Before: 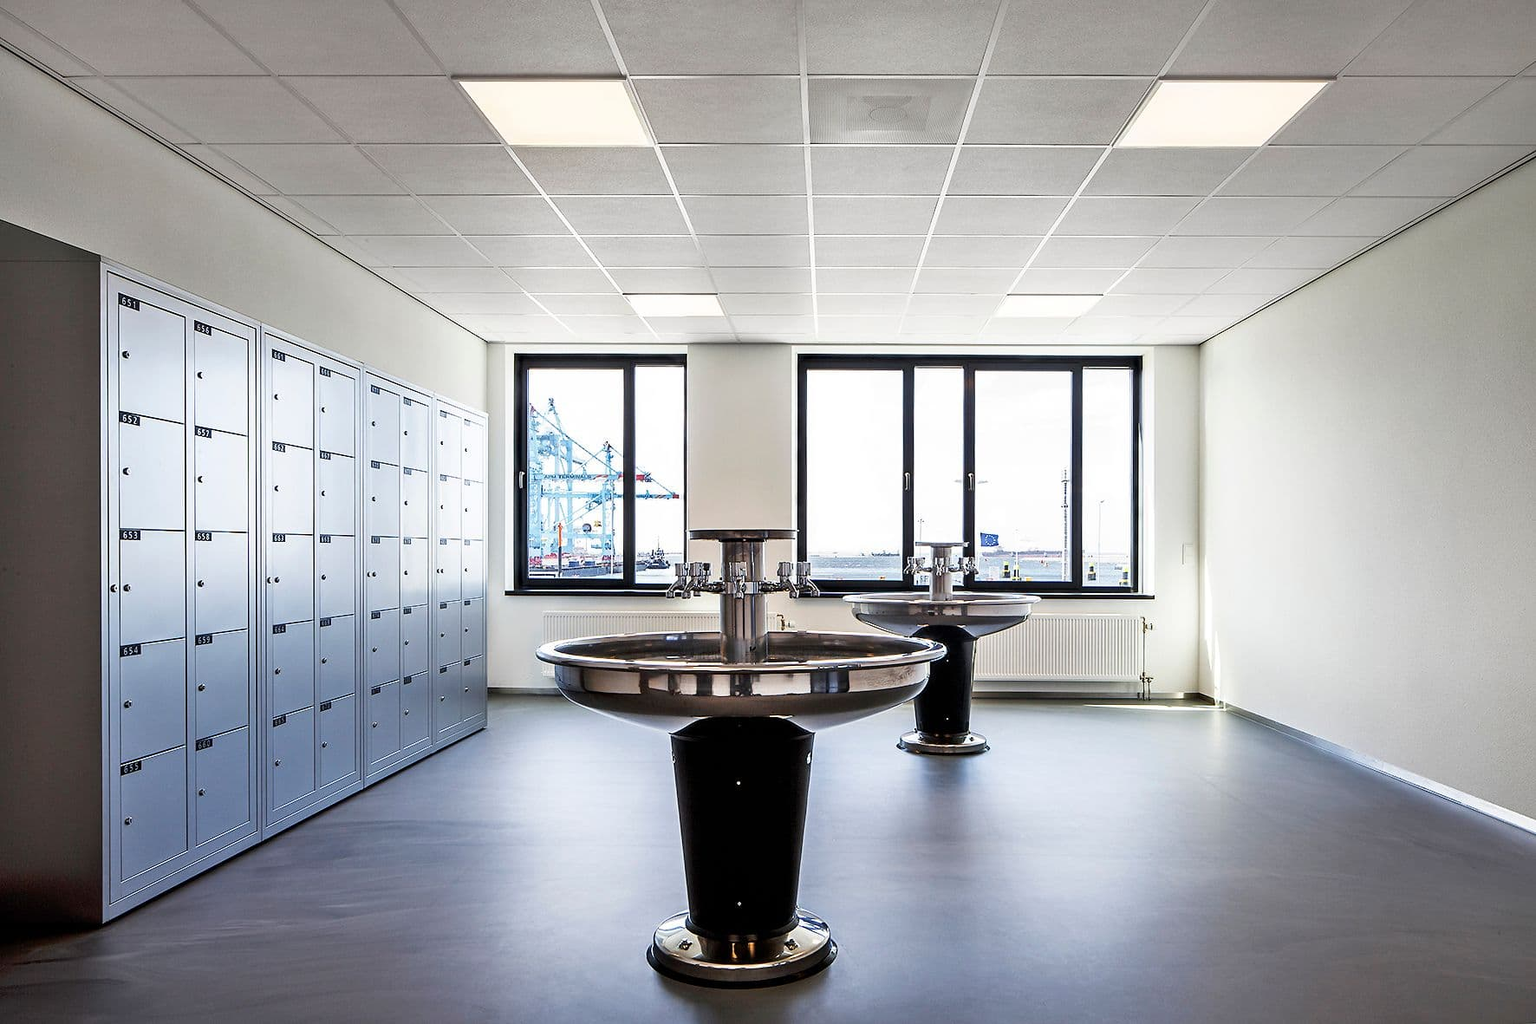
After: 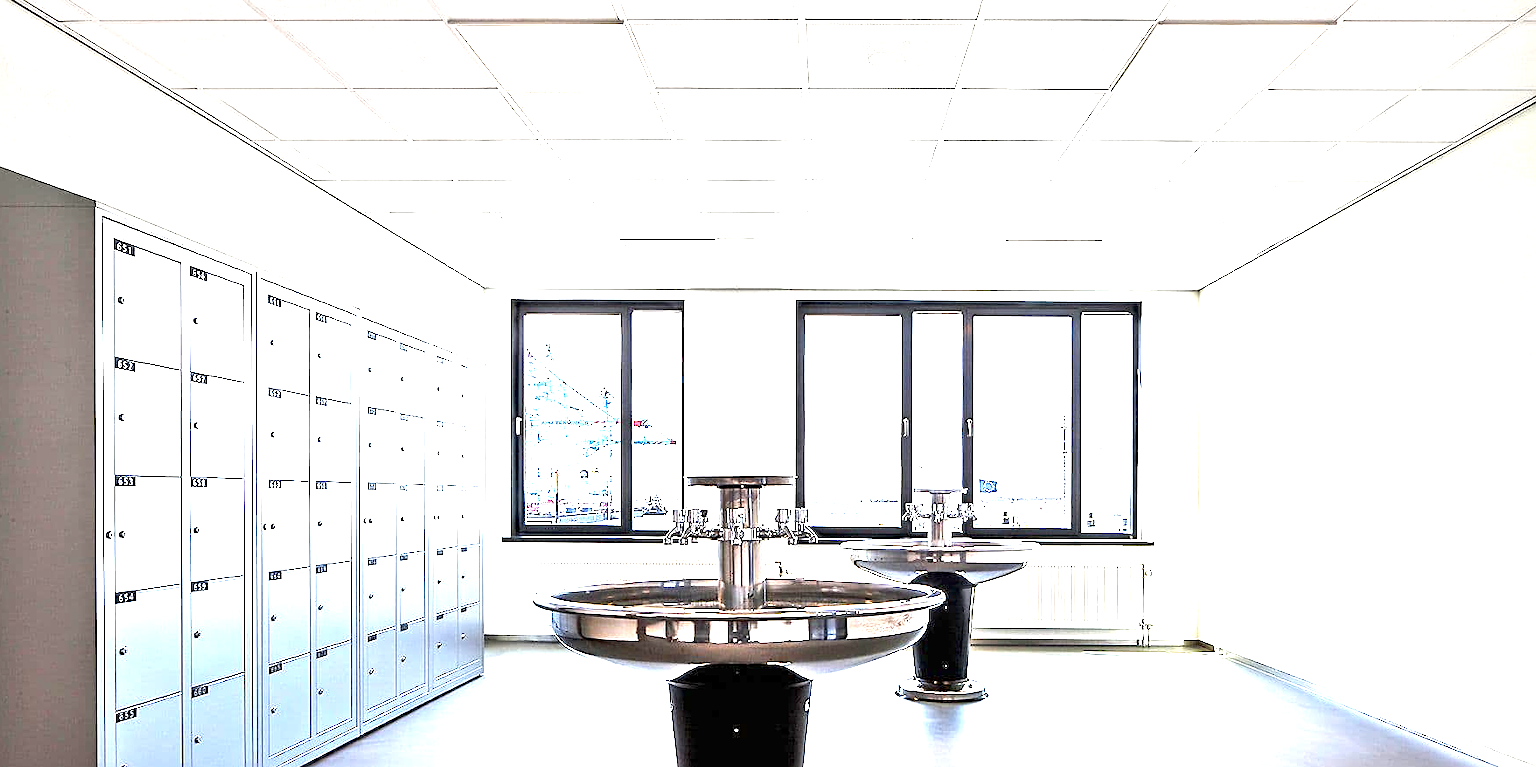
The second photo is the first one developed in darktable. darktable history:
crop: left 0.387%, top 5.469%, bottom 19.809%
sharpen: on, module defaults
exposure: exposure 2.003 EV, compensate highlight preservation false
